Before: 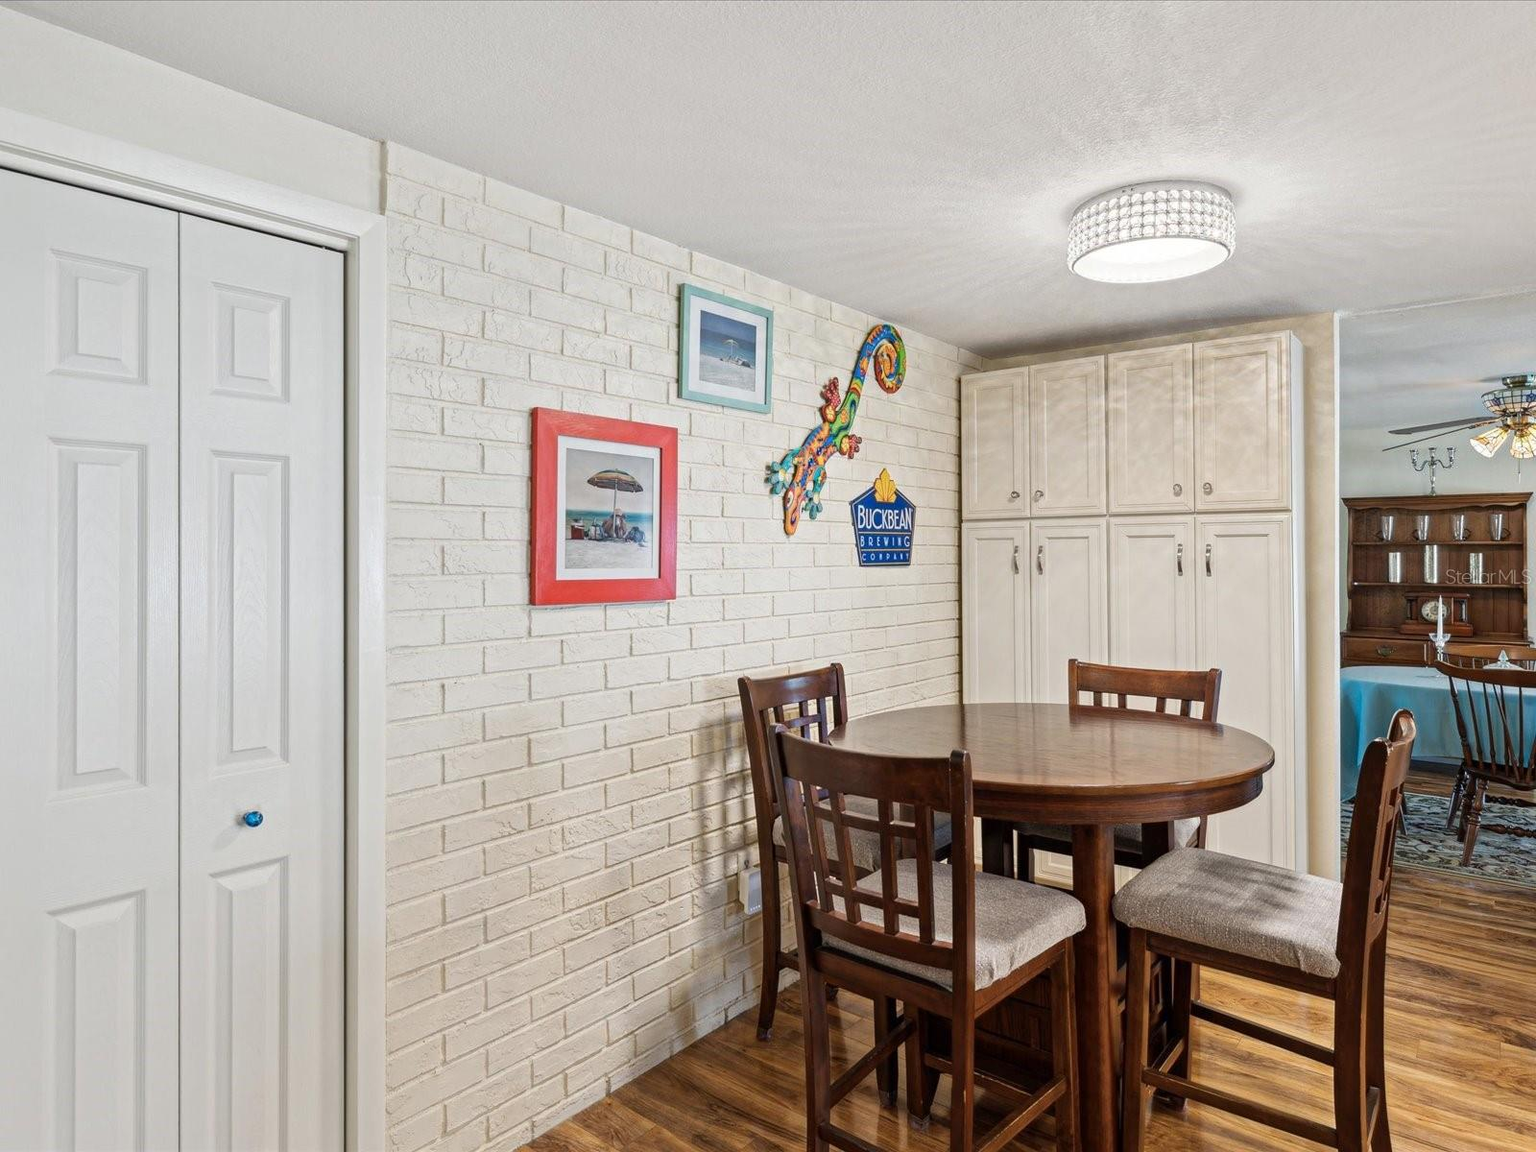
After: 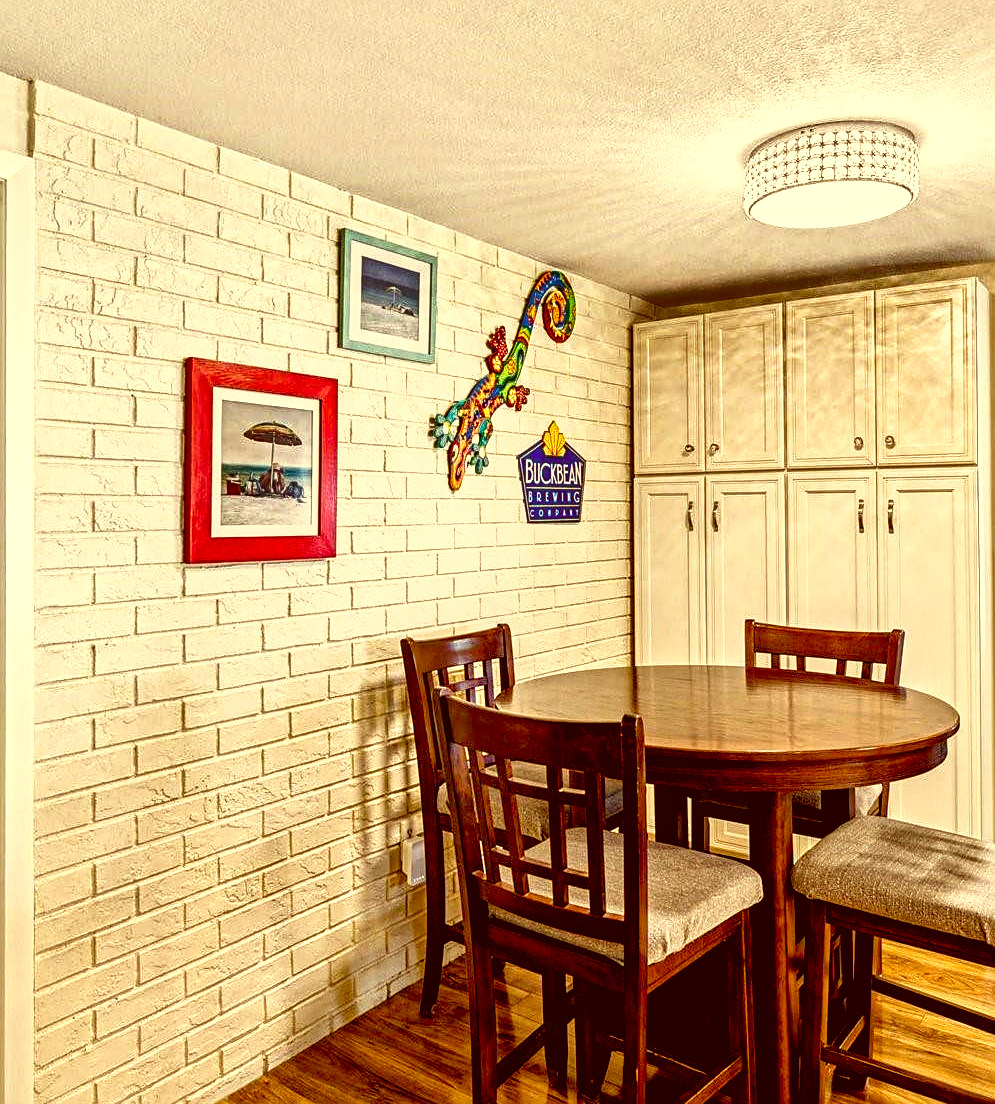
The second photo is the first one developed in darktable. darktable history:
local contrast: detail 130%
shadows and highlights: shadows 24.76, highlights -47.91, soften with gaussian
base curve: curves: ch0 [(0.017, 0) (0.425, 0.441) (0.844, 0.933) (1, 1)], preserve colors none
tone equalizer: -8 EV -0.39 EV, -7 EV -0.364 EV, -6 EV -0.32 EV, -5 EV -0.185 EV, -3 EV 0.193 EV, -2 EV 0.317 EV, -1 EV 0.404 EV, +0 EV 0.401 EV
color correction: highlights a* 1.12, highlights b* 24.89, shadows a* 15.27, shadows b* 24.77
sharpen: on, module defaults
crop and rotate: left 23.102%, top 5.626%, right 14.681%, bottom 2.356%
color balance rgb: linear chroma grading › global chroma 15.238%, perceptual saturation grading › global saturation 20%, perceptual saturation grading › highlights -48.974%, perceptual saturation grading › shadows 25.975%, global vibrance 33.363%
